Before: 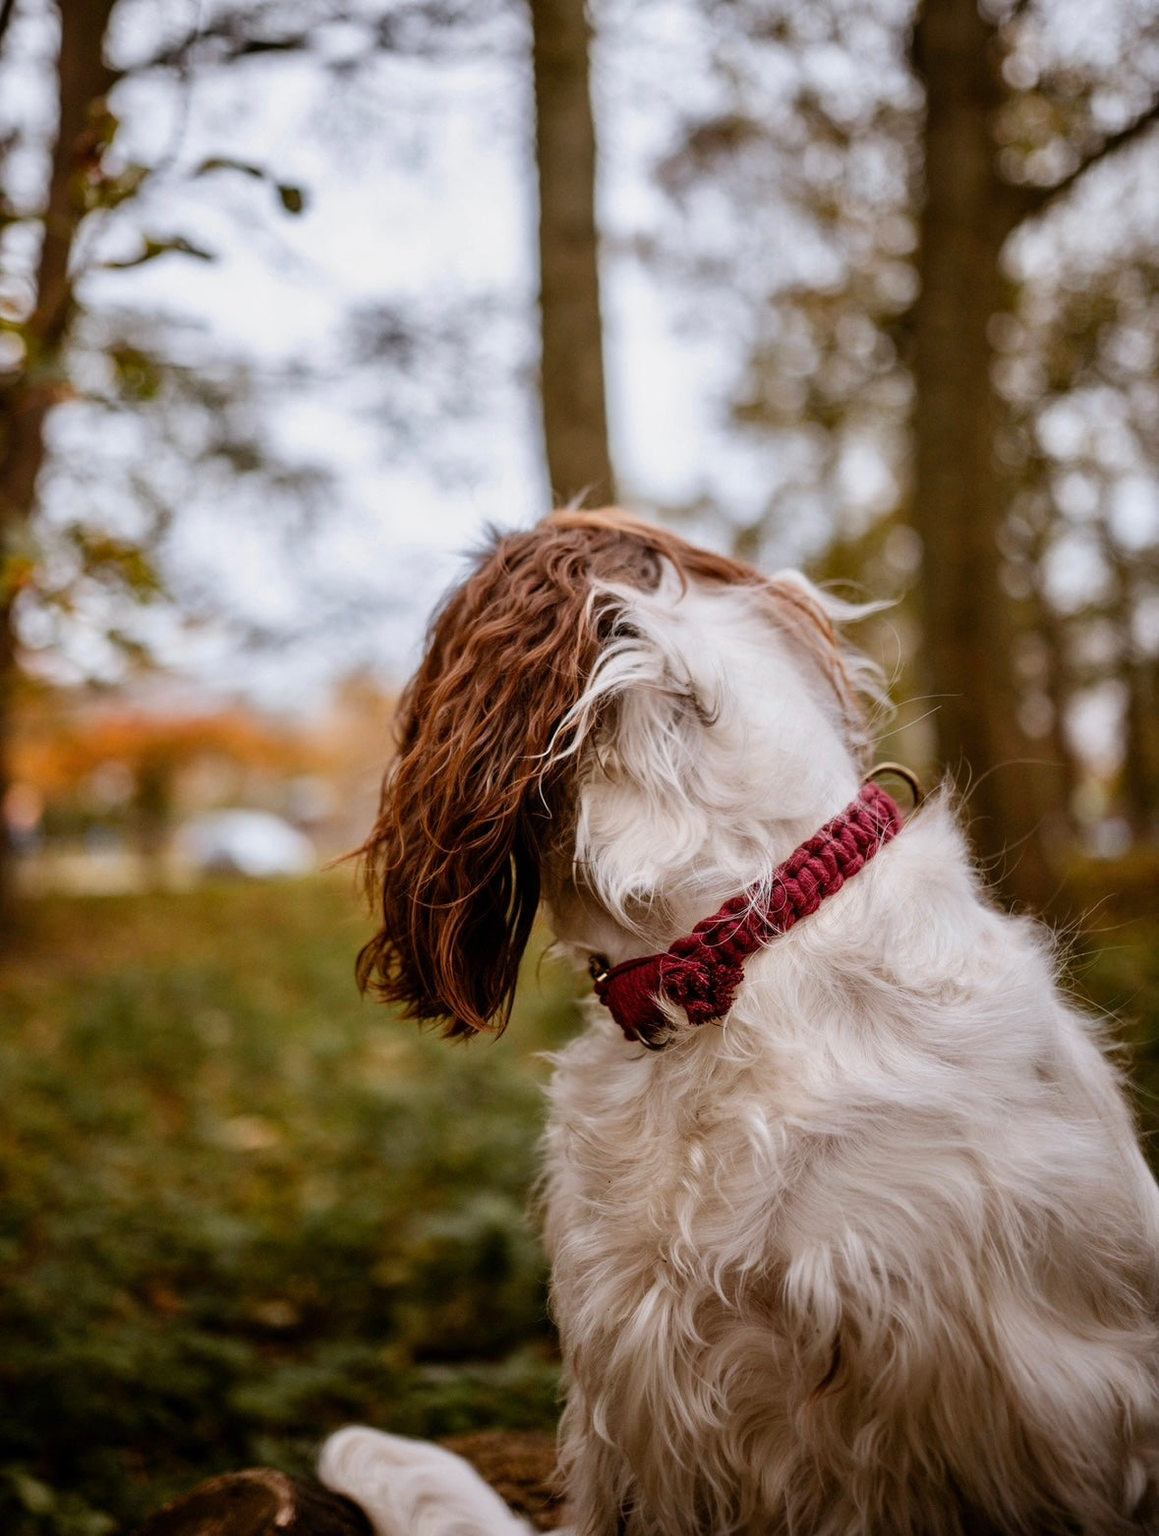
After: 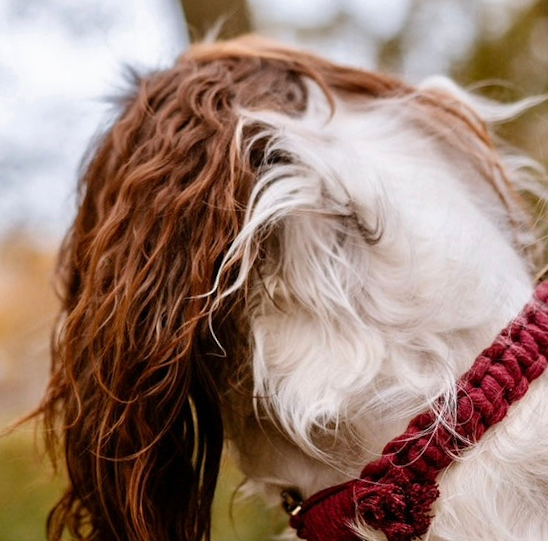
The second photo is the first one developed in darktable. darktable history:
rotate and perspective: rotation -6.83°, automatic cropping off
crop: left 31.751%, top 32.172%, right 27.8%, bottom 35.83%
levels: levels [0, 0.476, 0.951]
color zones: curves: ch0 [(0, 0.5) (0.143, 0.5) (0.286, 0.5) (0.429, 0.495) (0.571, 0.437) (0.714, 0.44) (0.857, 0.496) (1, 0.5)]
